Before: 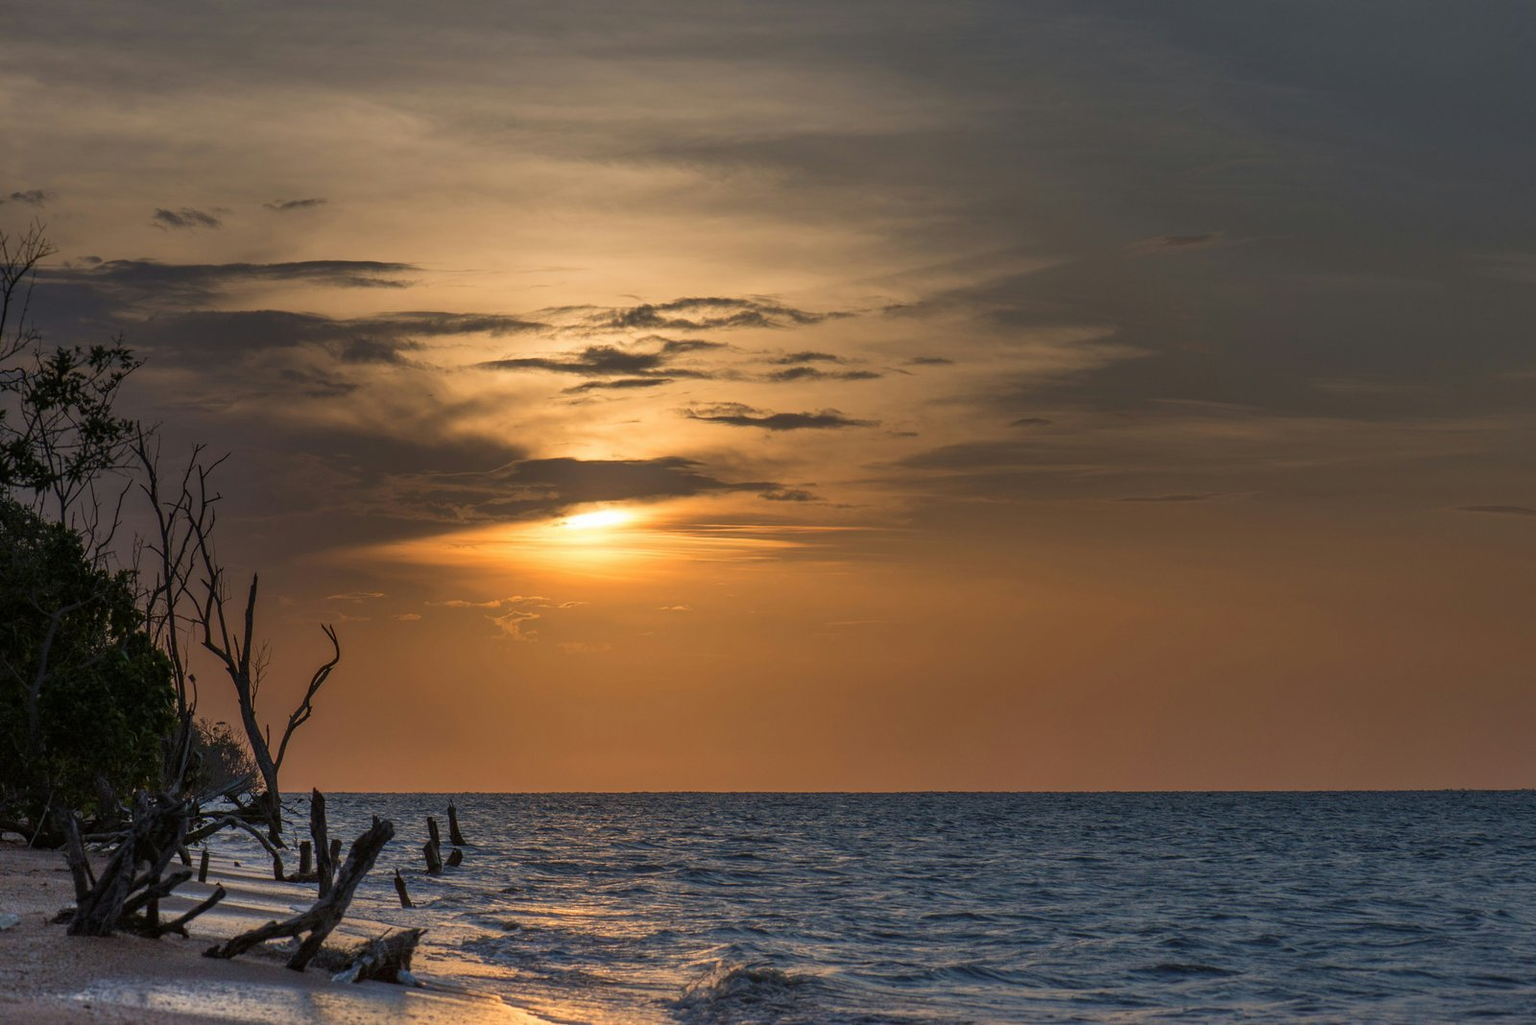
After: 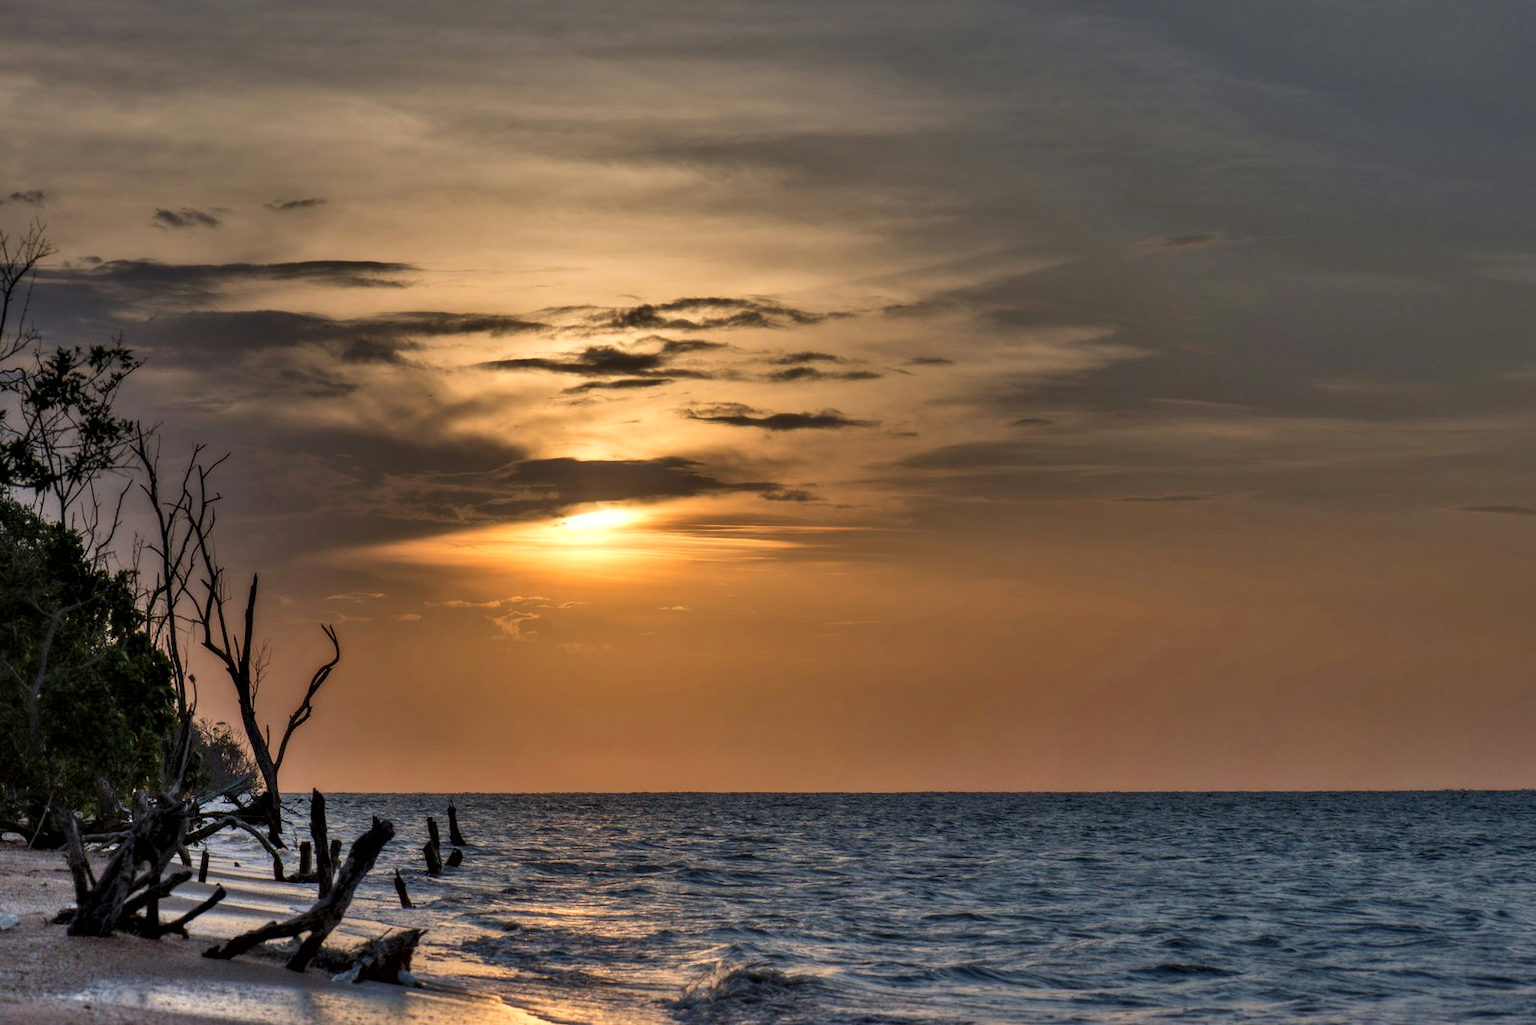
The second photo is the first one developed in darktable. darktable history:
shadows and highlights: soften with gaussian
contrast equalizer: octaves 7, y [[0.513, 0.565, 0.608, 0.562, 0.512, 0.5], [0.5 ×6], [0.5, 0.5, 0.5, 0.528, 0.598, 0.658], [0 ×6], [0 ×6]]
